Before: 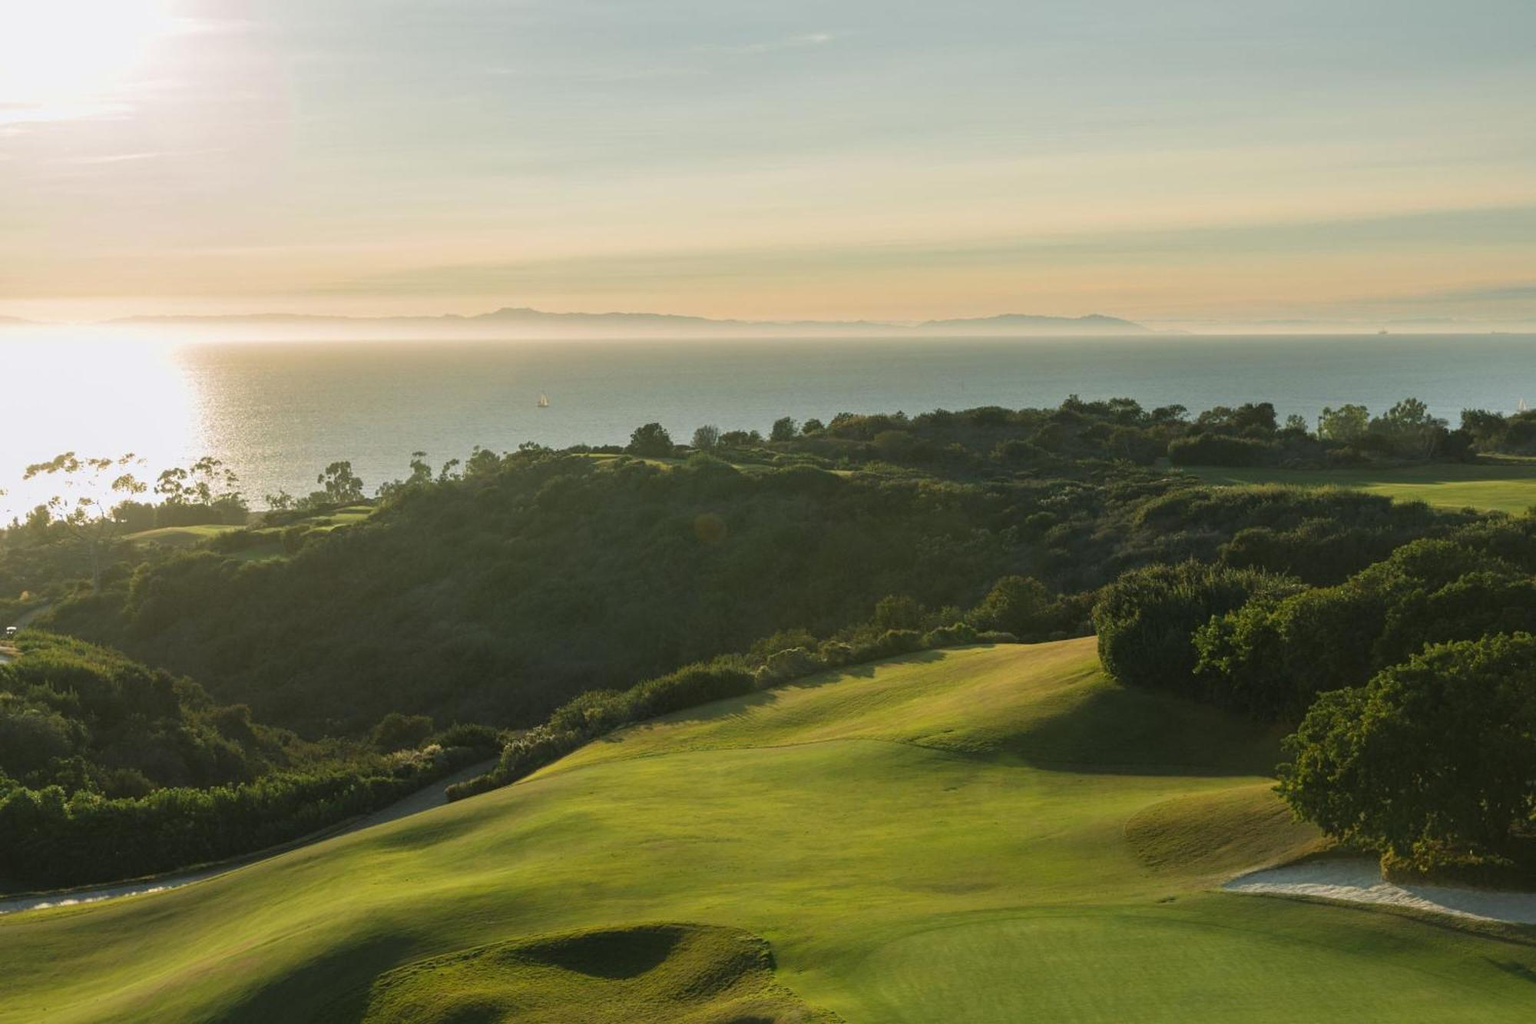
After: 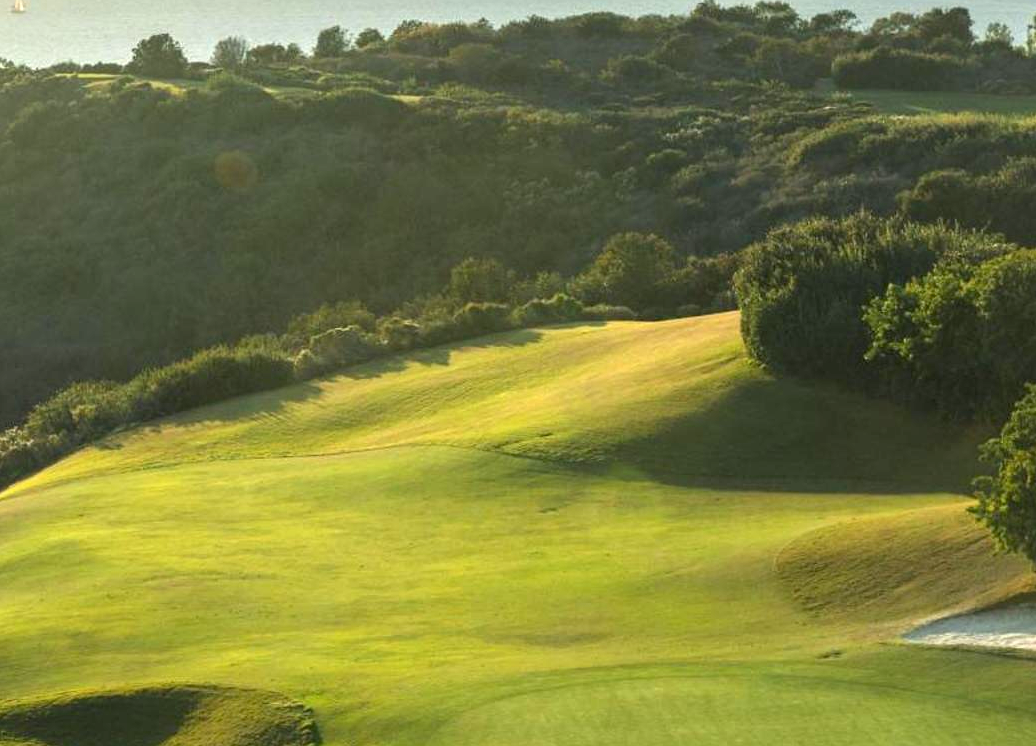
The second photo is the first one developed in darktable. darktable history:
exposure: black level correction 0.001, exposure 1.129 EV, compensate exposure bias true, compensate highlight preservation false
crop: left 34.479%, top 38.822%, right 13.718%, bottom 5.172%
color balance: on, module defaults
